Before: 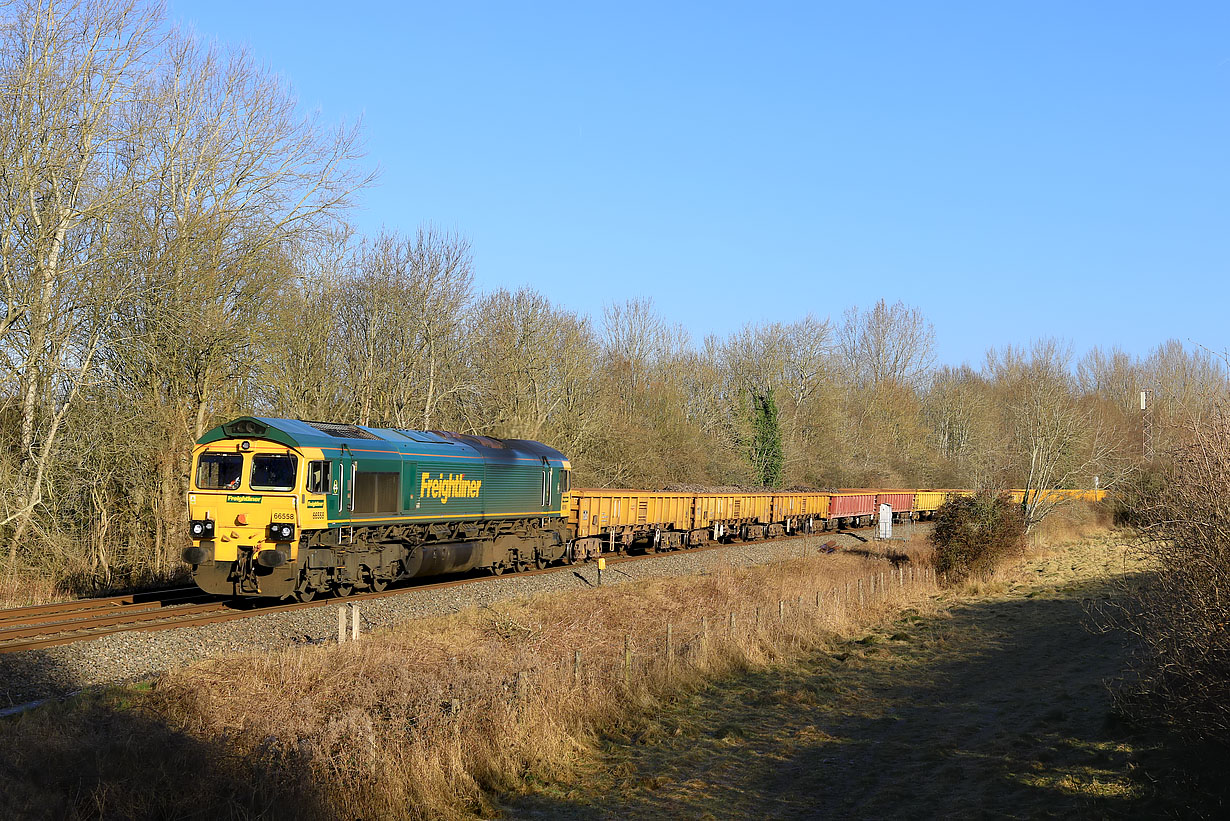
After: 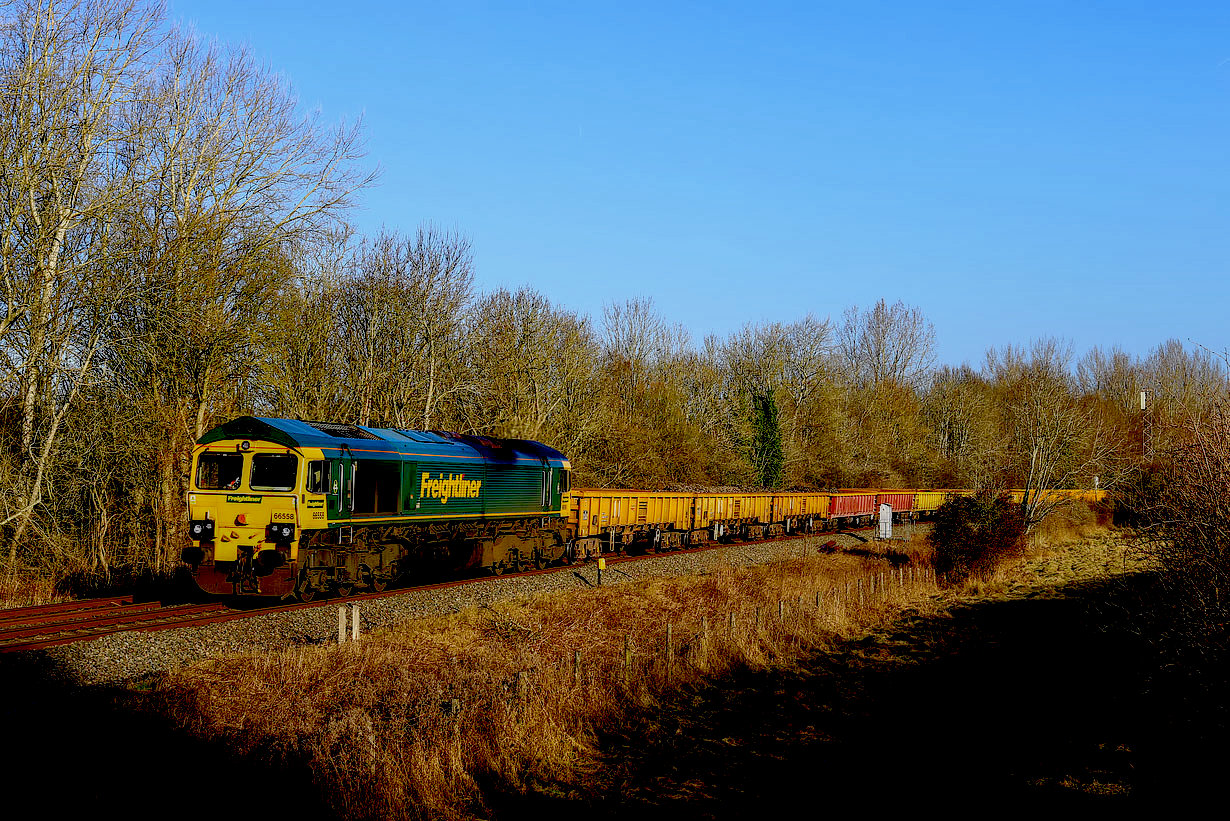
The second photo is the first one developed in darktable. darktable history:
exposure: black level correction 0.099, exposure -0.086 EV, compensate highlight preservation false
local contrast: on, module defaults
